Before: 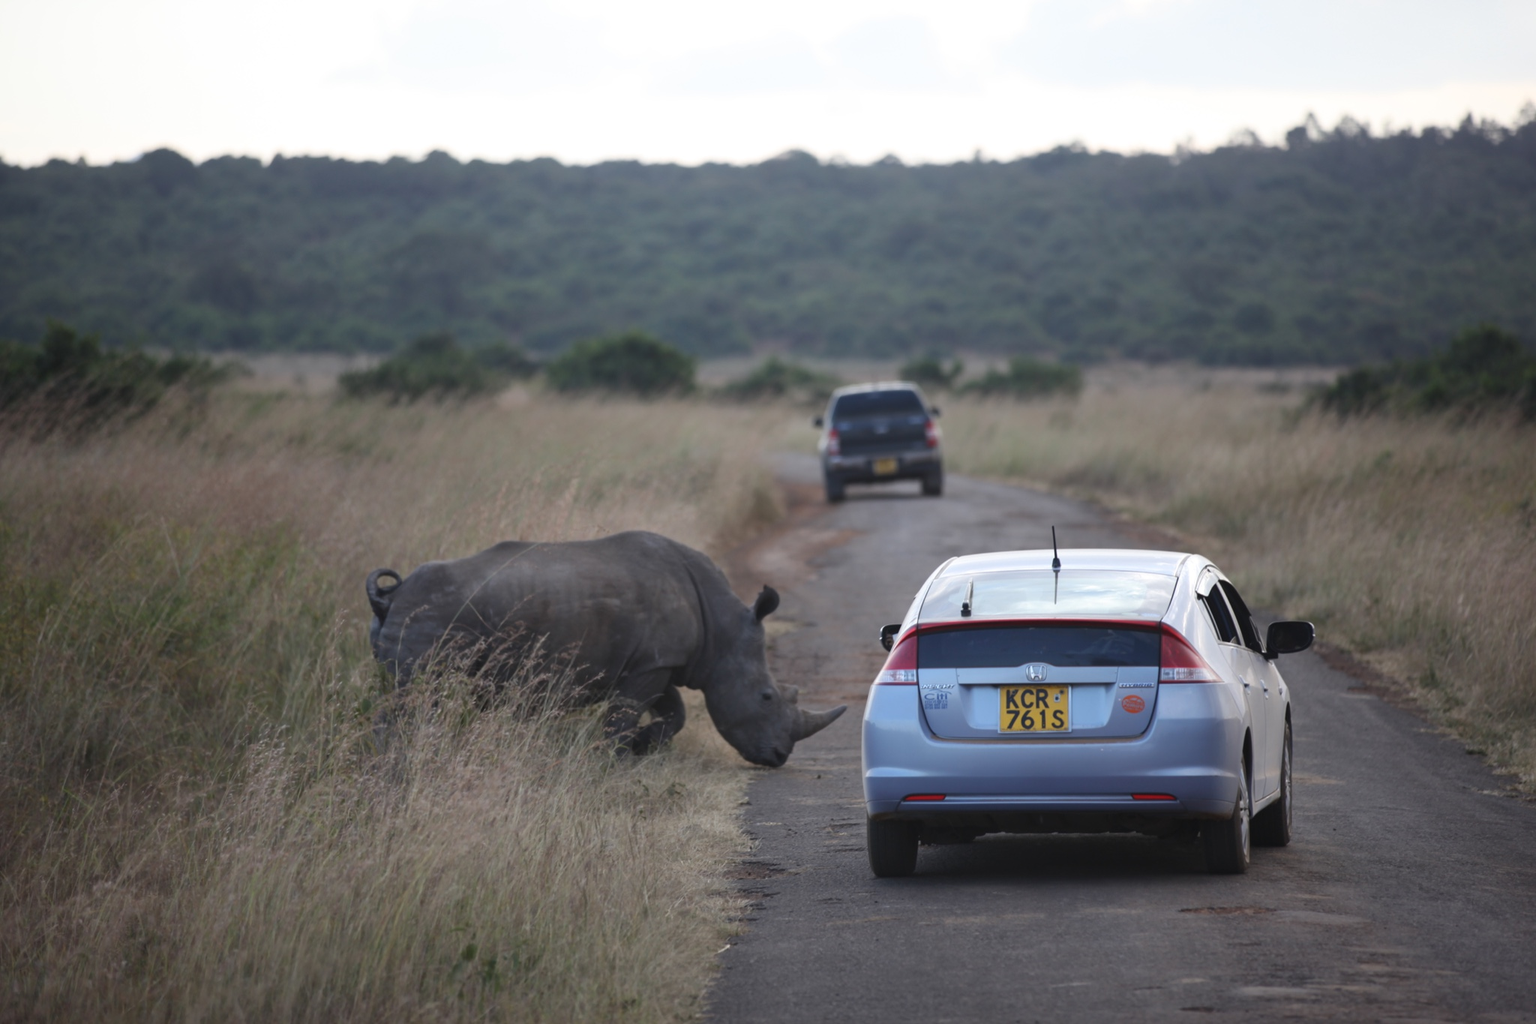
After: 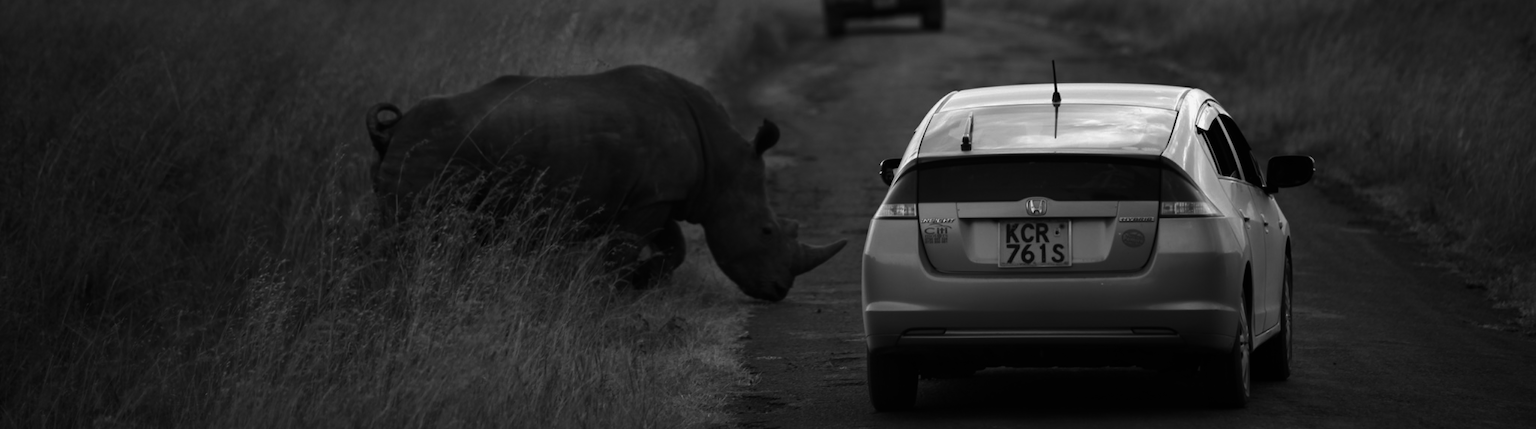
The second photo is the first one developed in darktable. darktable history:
crop: top 45.551%, bottom 12.262%
contrast brightness saturation: contrast -0.03, brightness -0.59, saturation -1
color correction: saturation 0.85
